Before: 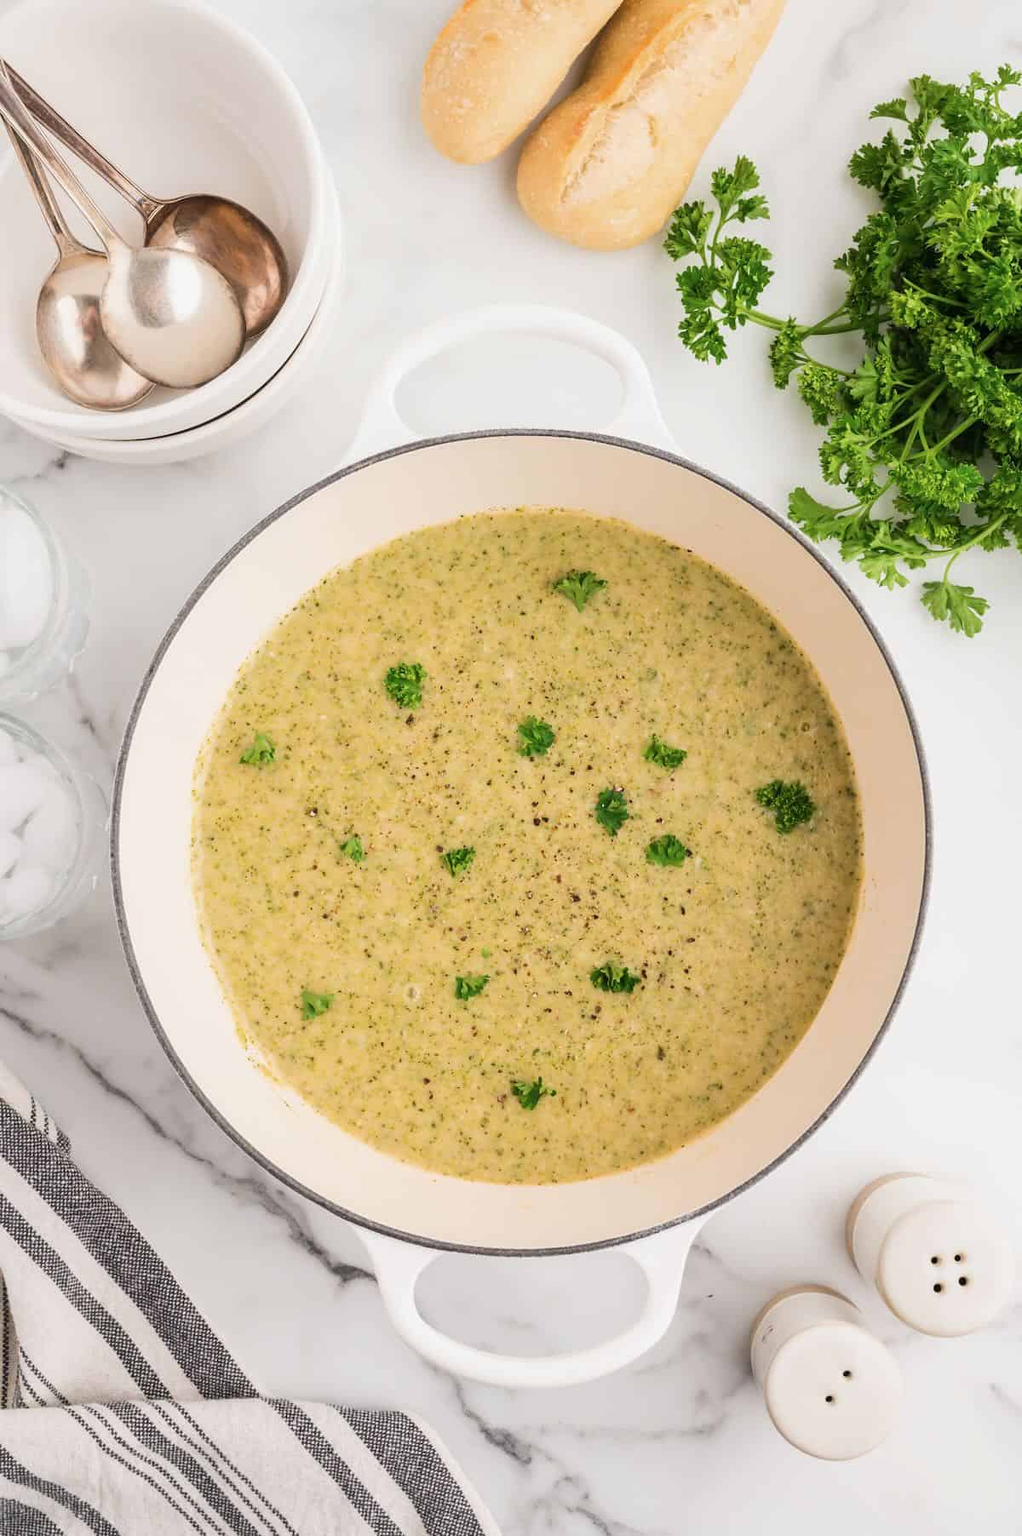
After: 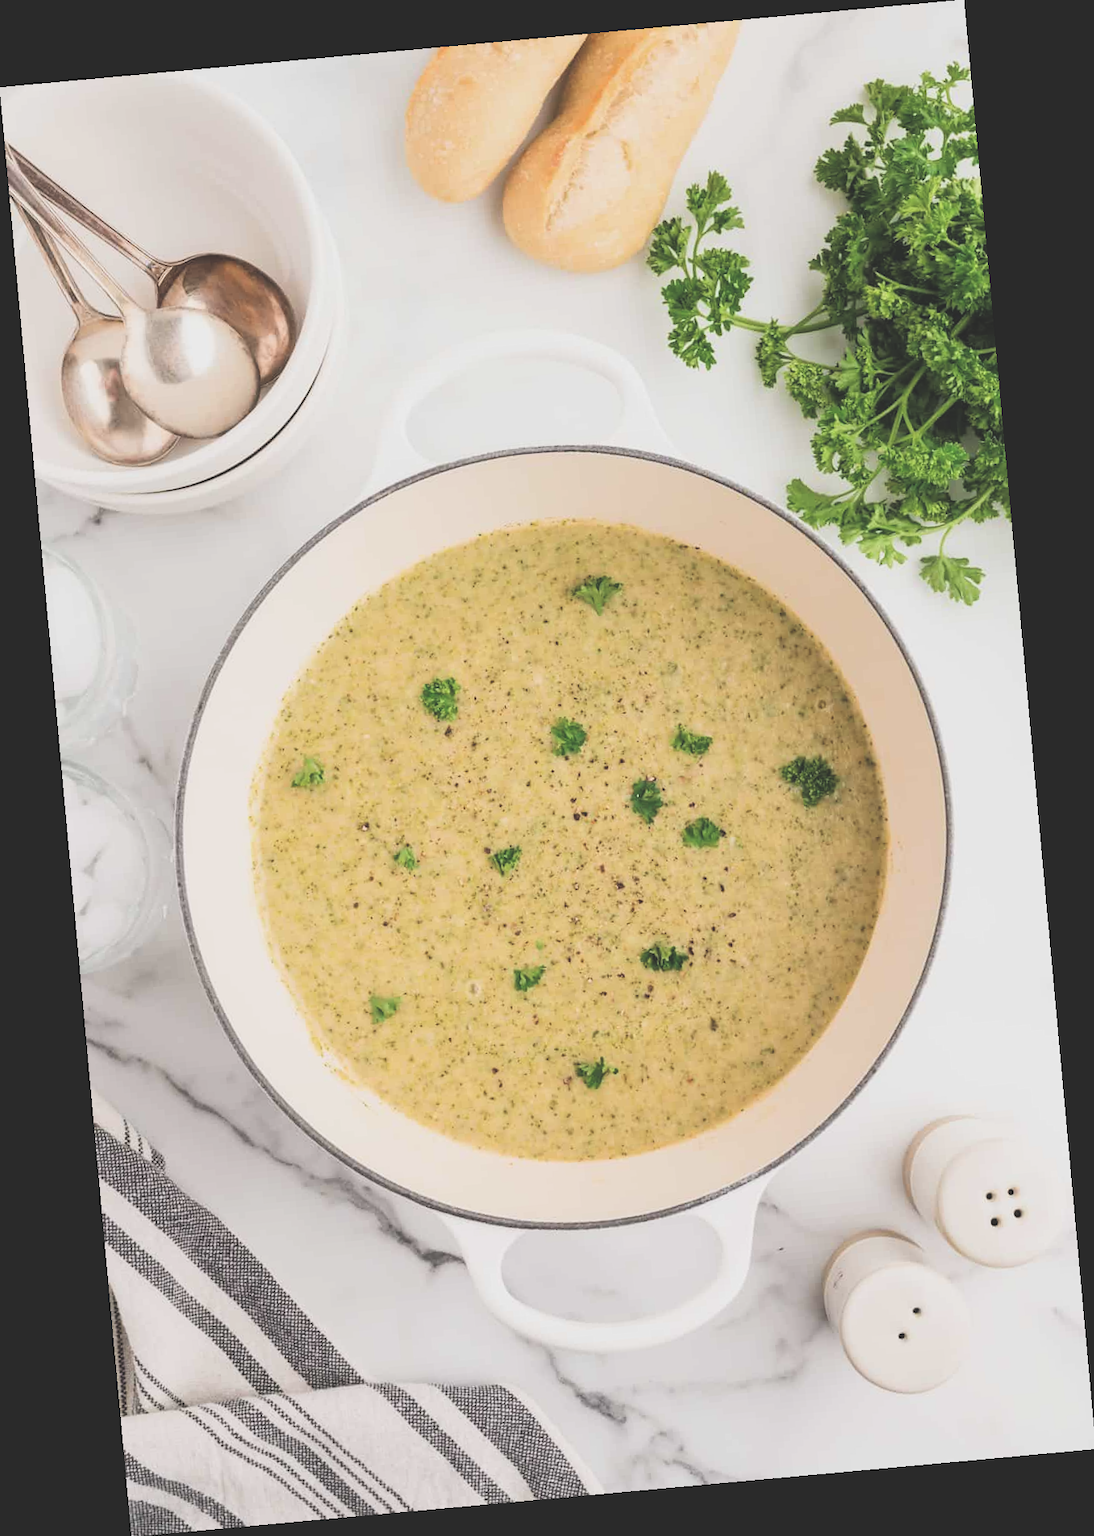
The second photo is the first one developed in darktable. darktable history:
filmic rgb: black relative exposure -5.83 EV, white relative exposure 3.4 EV, hardness 3.68
tone curve: curves: ch0 [(0, 0) (0.003, 0.01) (0.011, 0.015) (0.025, 0.023) (0.044, 0.037) (0.069, 0.055) (0.1, 0.08) (0.136, 0.114) (0.177, 0.155) (0.224, 0.201) (0.277, 0.254) (0.335, 0.319) (0.399, 0.387) (0.468, 0.459) (0.543, 0.544) (0.623, 0.634) (0.709, 0.731) (0.801, 0.827) (0.898, 0.921) (1, 1)], color space Lab, independent channels, preserve colors none
rotate and perspective: rotation -5.2°, automatic cropping off
exposure: black level correction -0.041, exposure 0.064 EV, compensate highlight preservation false
